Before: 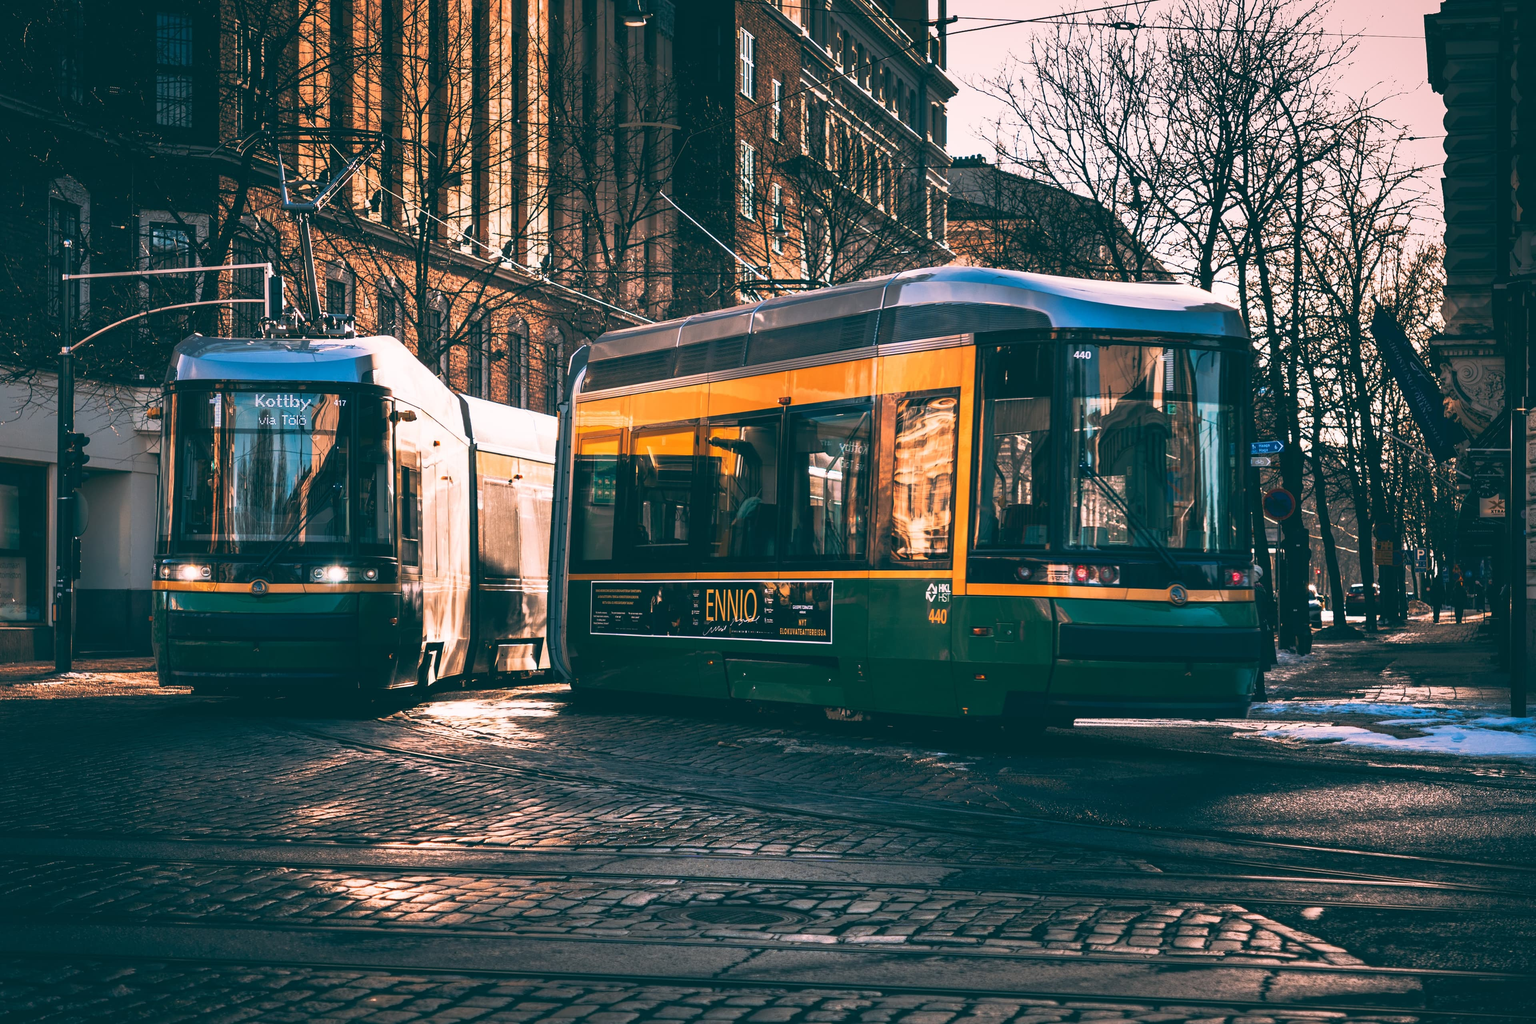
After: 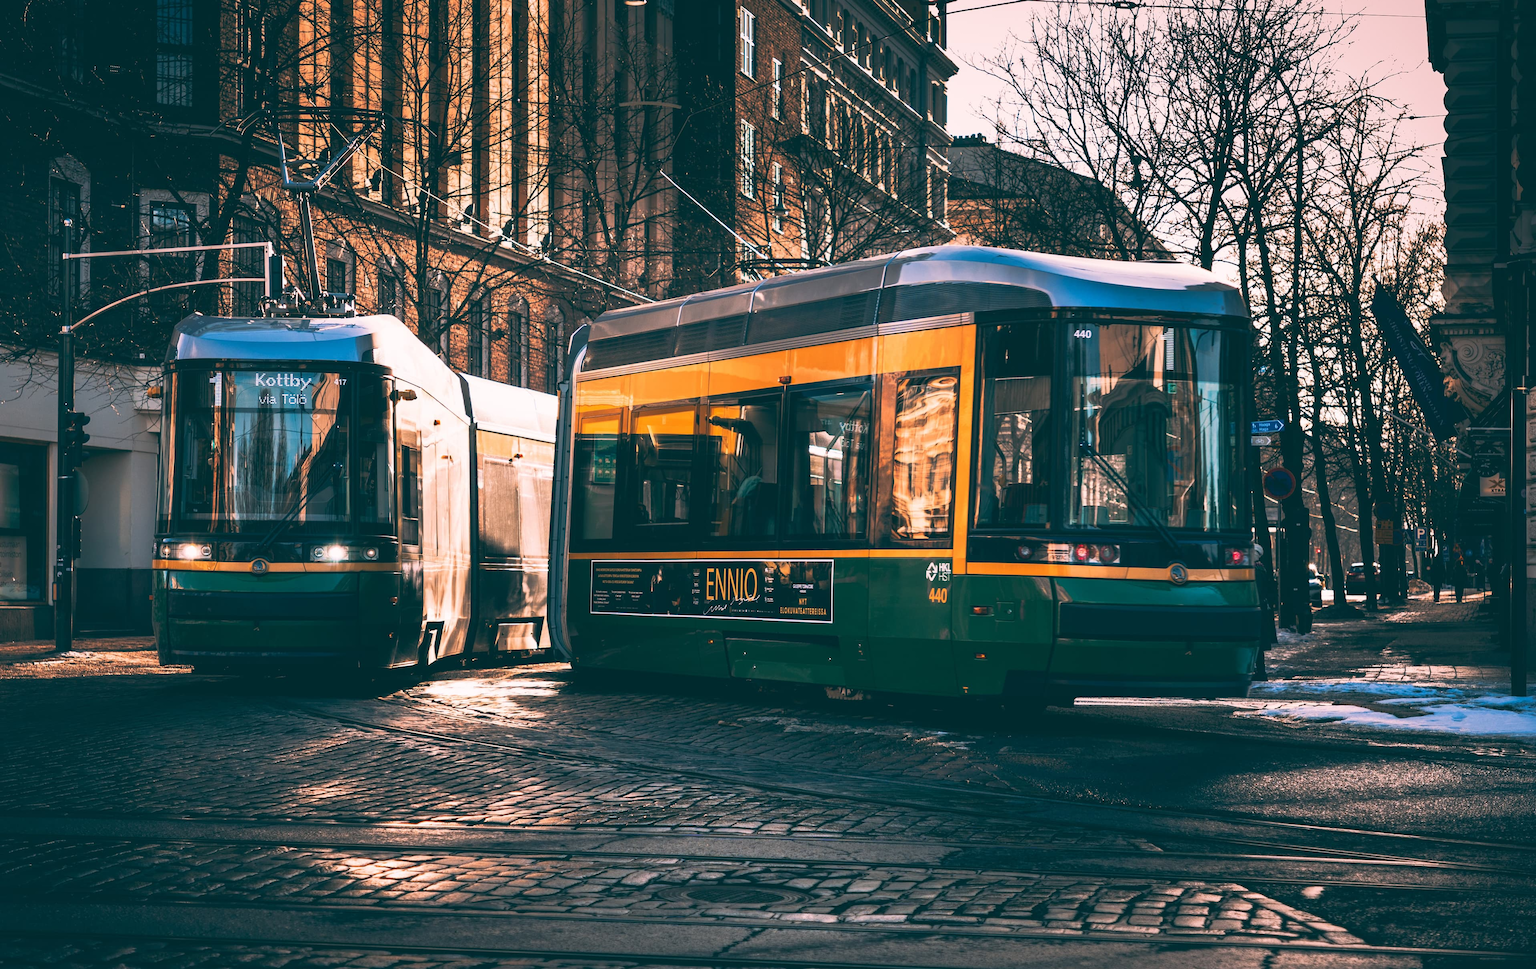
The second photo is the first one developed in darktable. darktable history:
crop and rotate: top 2.074%, bottom 3.243%
